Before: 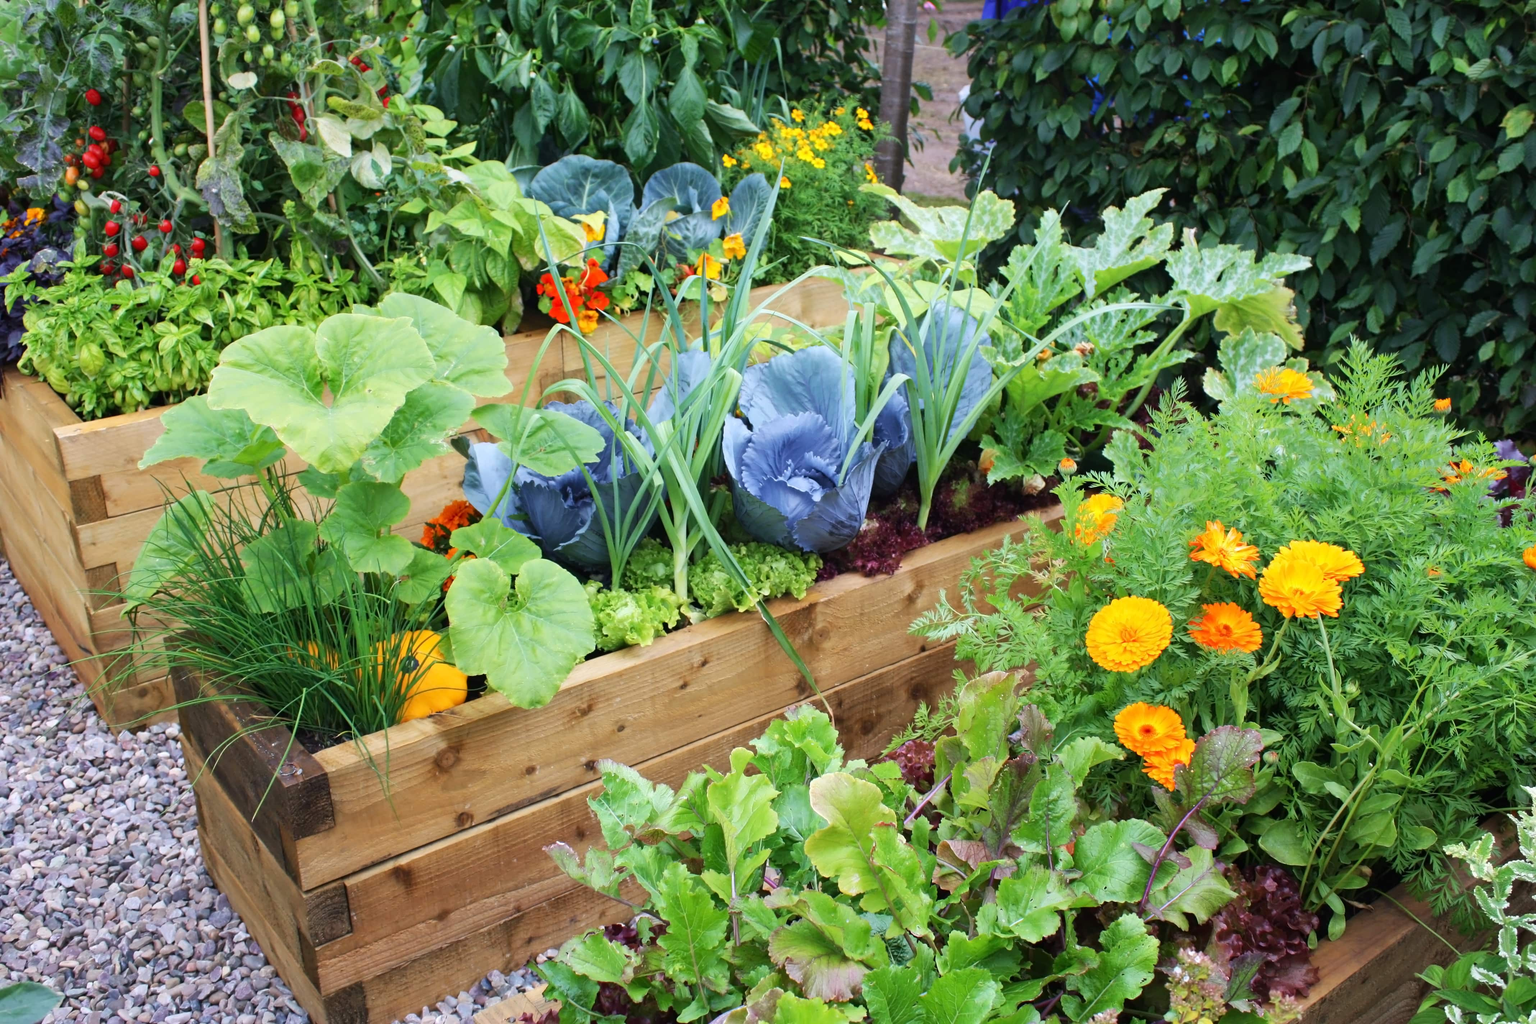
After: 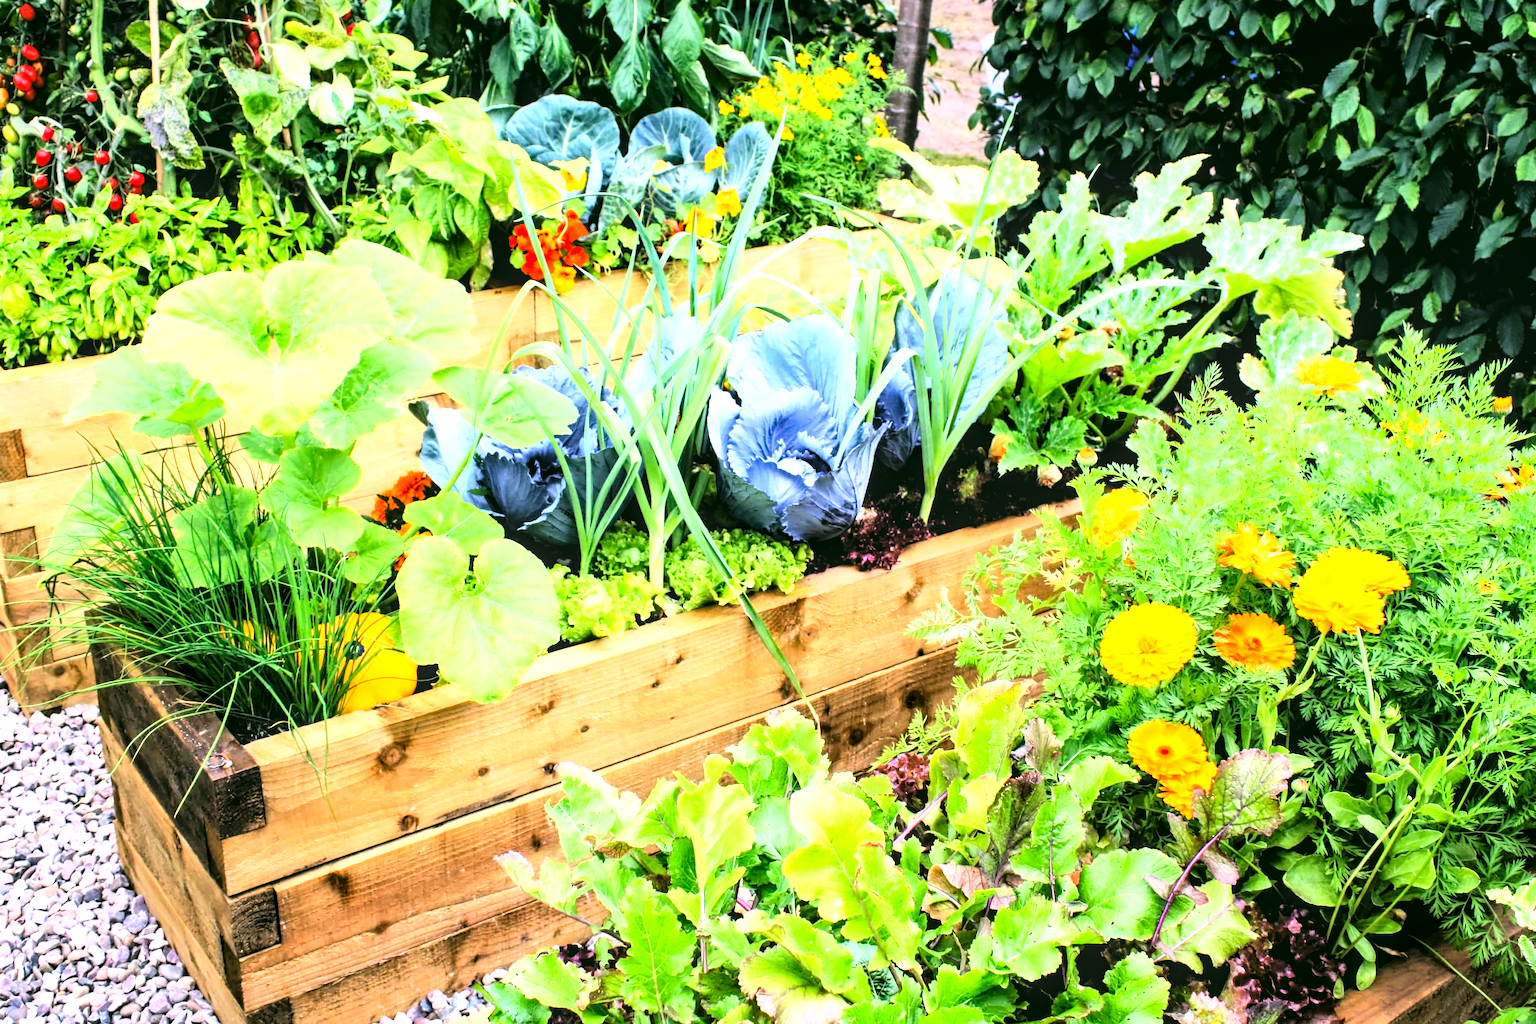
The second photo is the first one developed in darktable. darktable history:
exposure: black level correction 0.001, exposure 0.499 EV, compensate highlight preservation false
color correction: highlights a* 4.51, highlights b* 4.98, shadows a* -8.18, shadows b* 4.8
crop and rotate: angle -2.01°, left 3.134%, top 3.835%, right 1.474%, bottom 0.721%
local contrast: on, module defaults
tone curve: curves: ch0 [(0, 0) (0.003, 0.003) (0.011, 0.013) (0.025, 0.029) (0.044, 0.052) (0.069, 0.082) (0.1, 0.118) (0.136, 0.161) (0.177, 0.21) (0.224, 0.27) (0.277, 0.38) (0.335, 0.49) (0.399, 0.594) (0.468, 0.692) (0.543, 0.794) (0.623, 0.857) (0.709, 0.919) (0.801, 0.955) (0.898, 0.978) (1, 1)], color space Lab, linked channels, preserve colors none
color balance rgb: global offset › luminance -0.839%, linear chroma grading › global chroma 15.535%, perceptual saturation grading › global saturation -11.438%
levels: levels [0.101, 0.578, 0.953]
